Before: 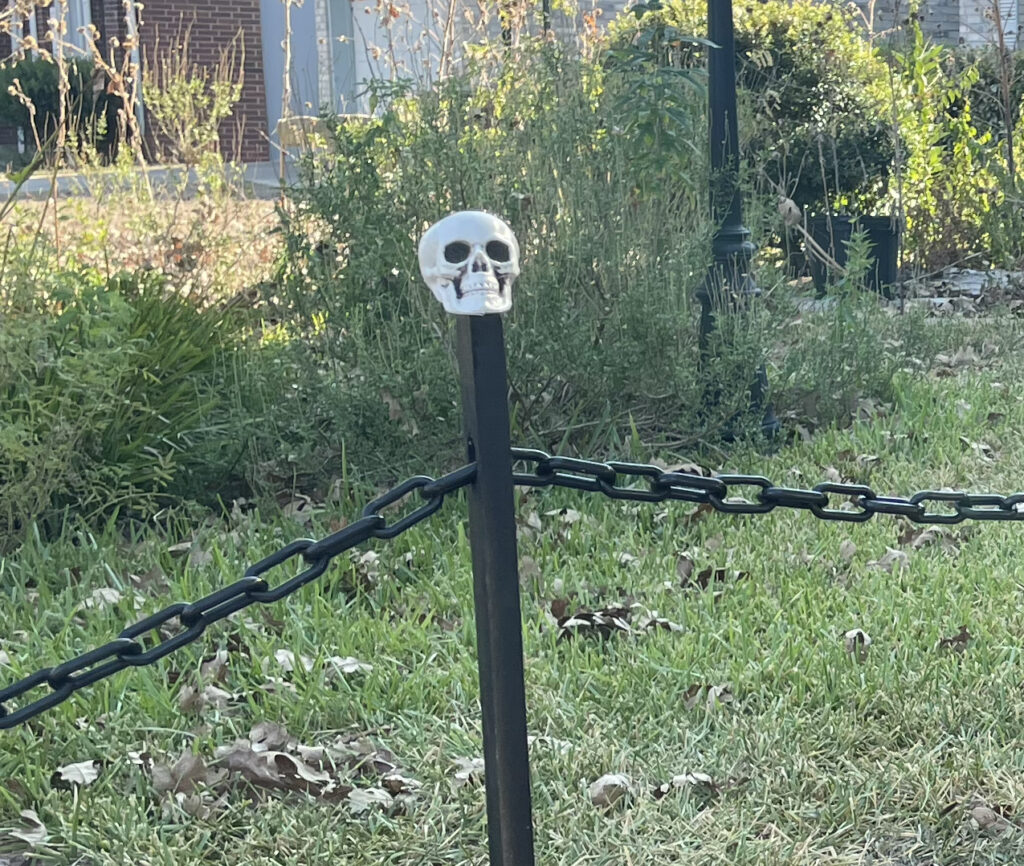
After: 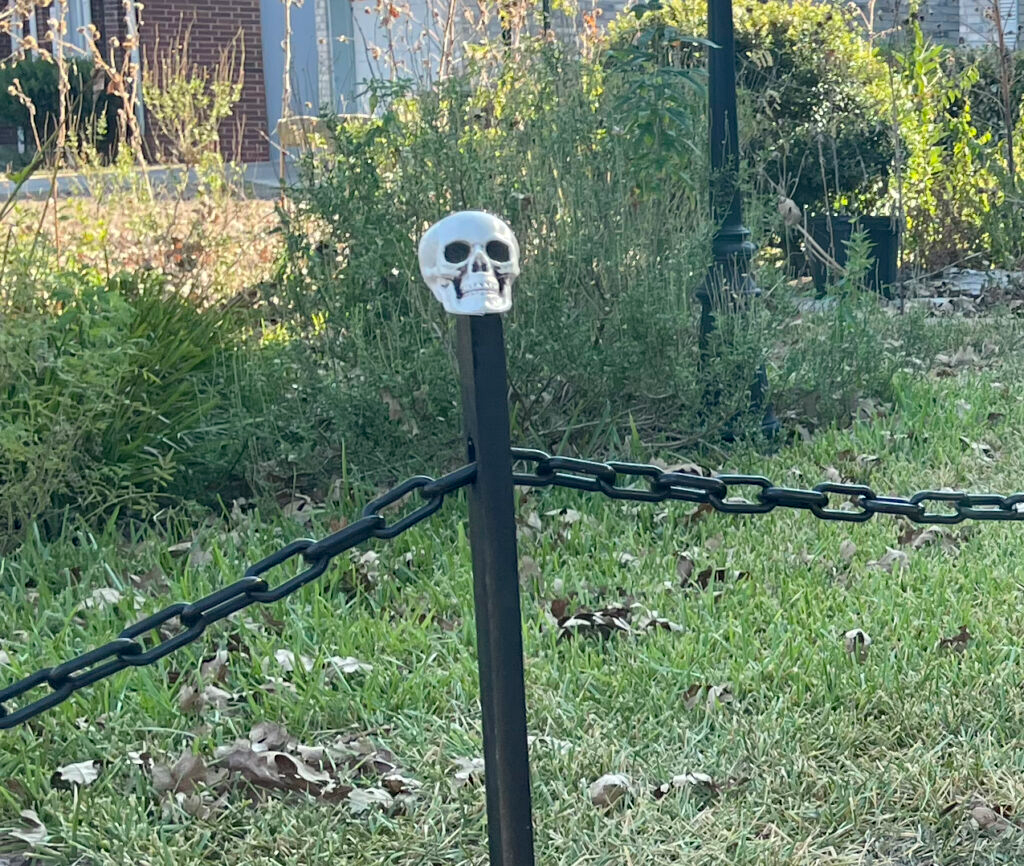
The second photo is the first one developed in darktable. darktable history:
exposure: black level correction 0.001, compensate highlight preservation false
haze removal: compatibility mode true, adaptive false
